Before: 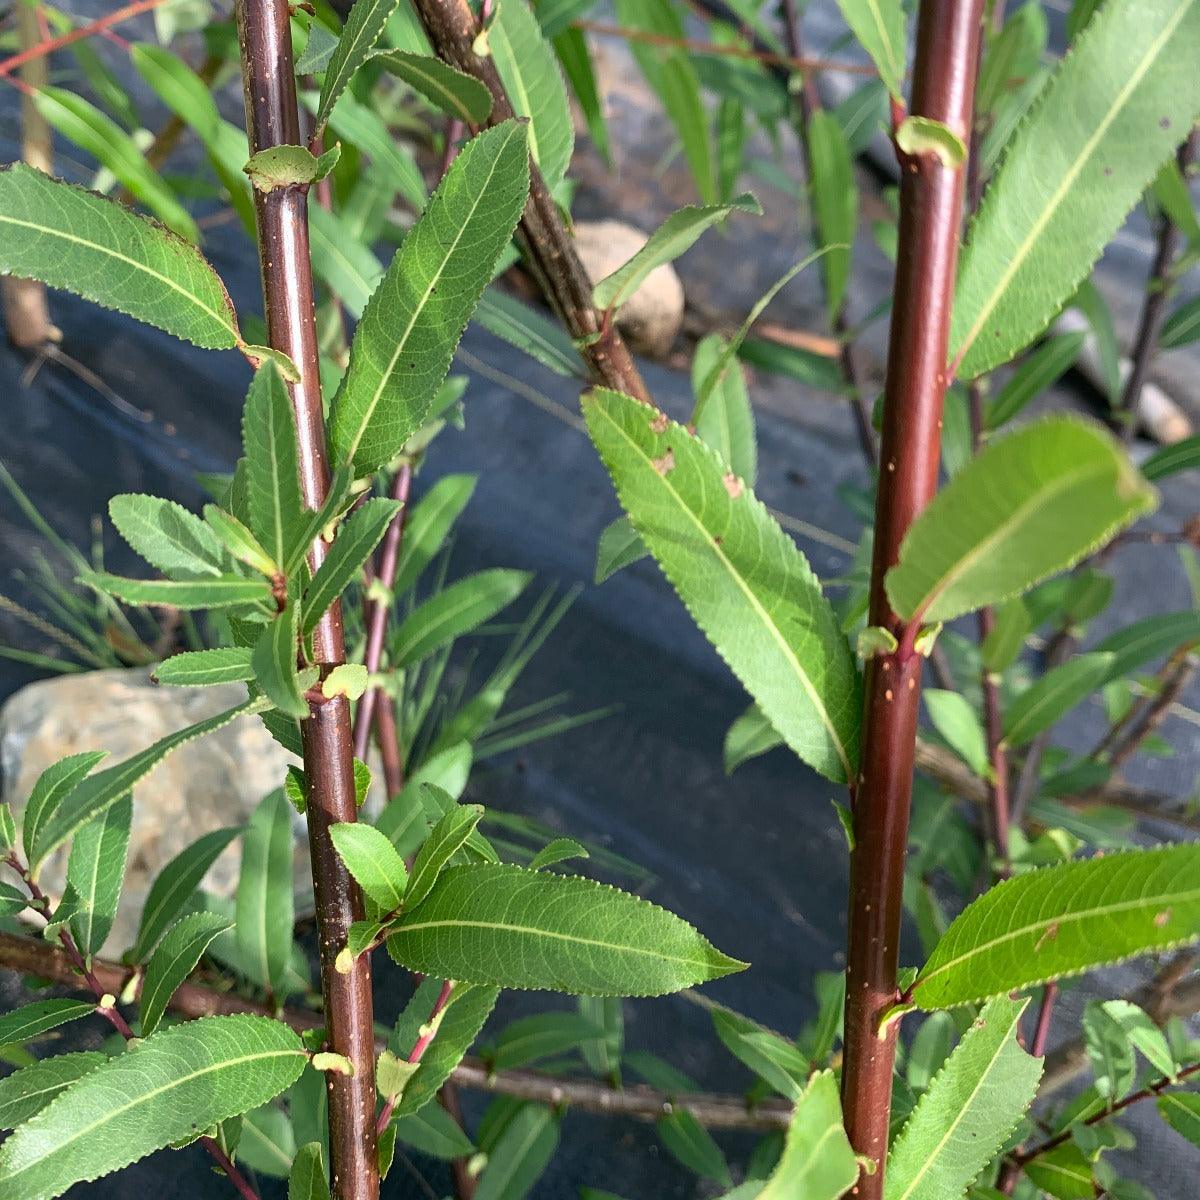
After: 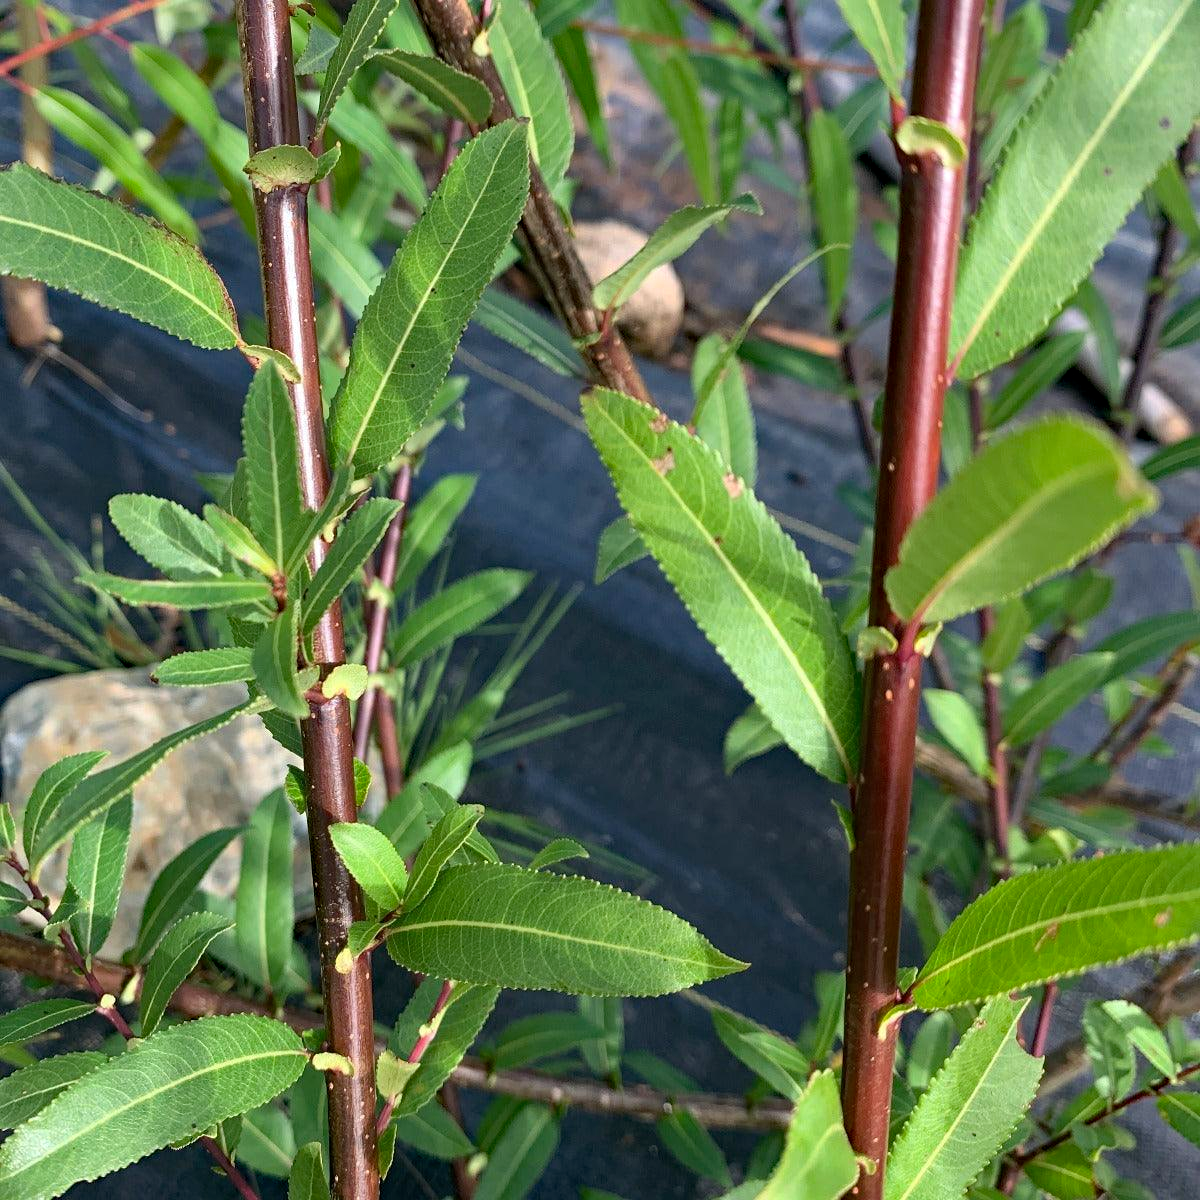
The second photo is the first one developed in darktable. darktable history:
haze removal: strength 0.28, distance 0.247, adaptive false
